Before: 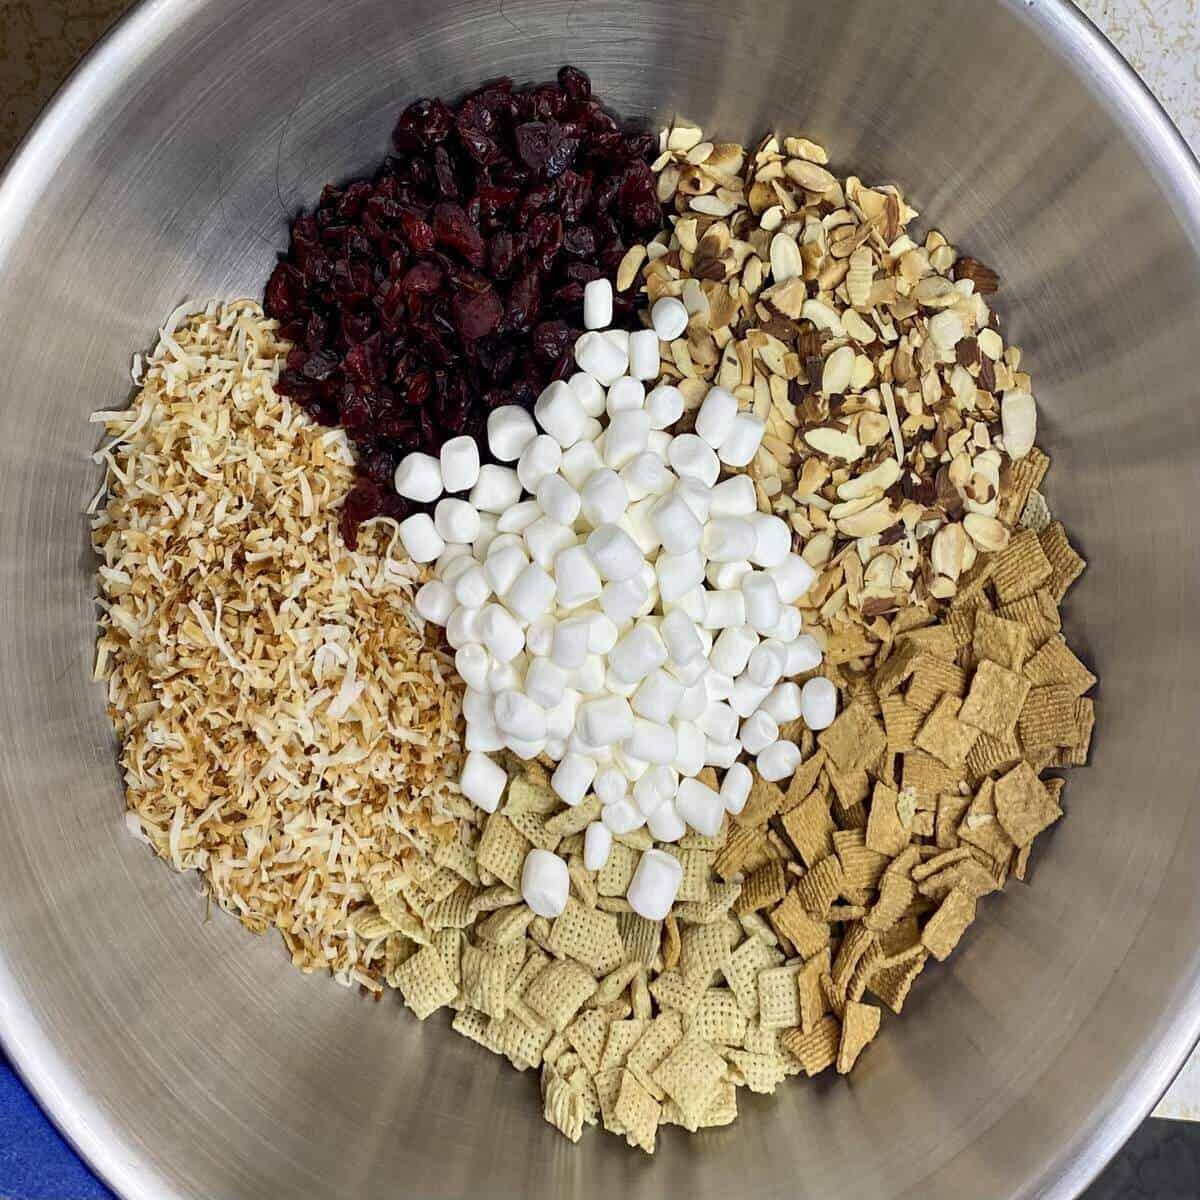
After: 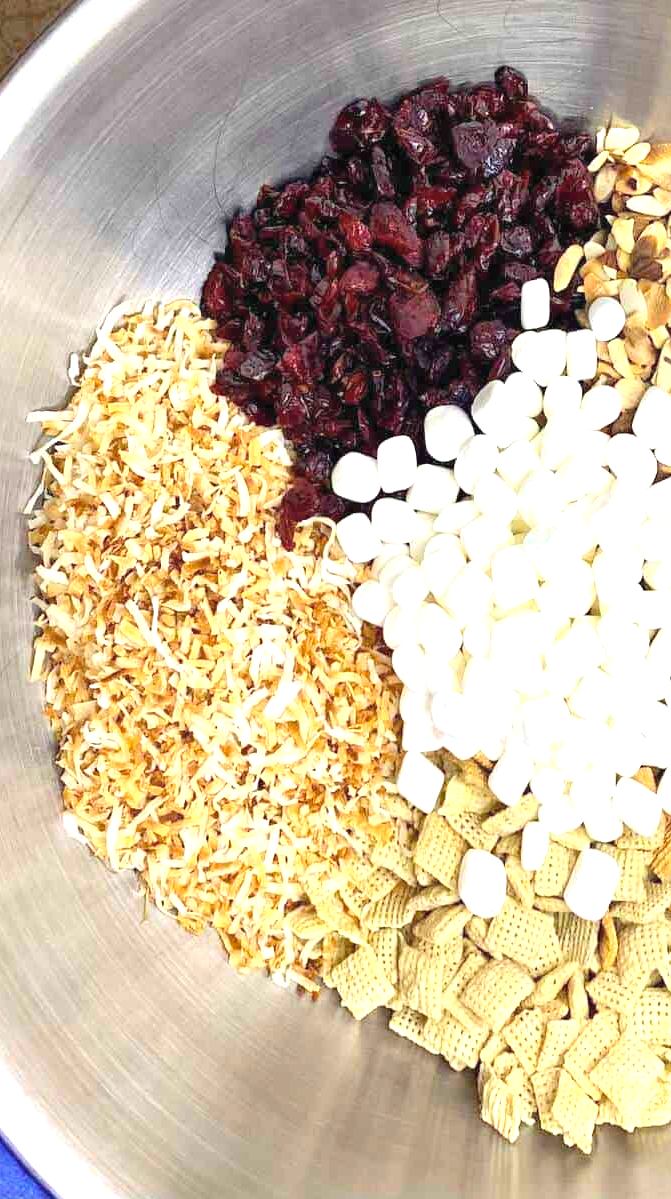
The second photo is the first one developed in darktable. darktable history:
crop: left 5.317%, right 38.737%
contrast brightness saturation: brightness 0.144
exposure: black level correction 0, exposure 1.096 EV, compensate exposure bias true, compensate highlight preservation false
